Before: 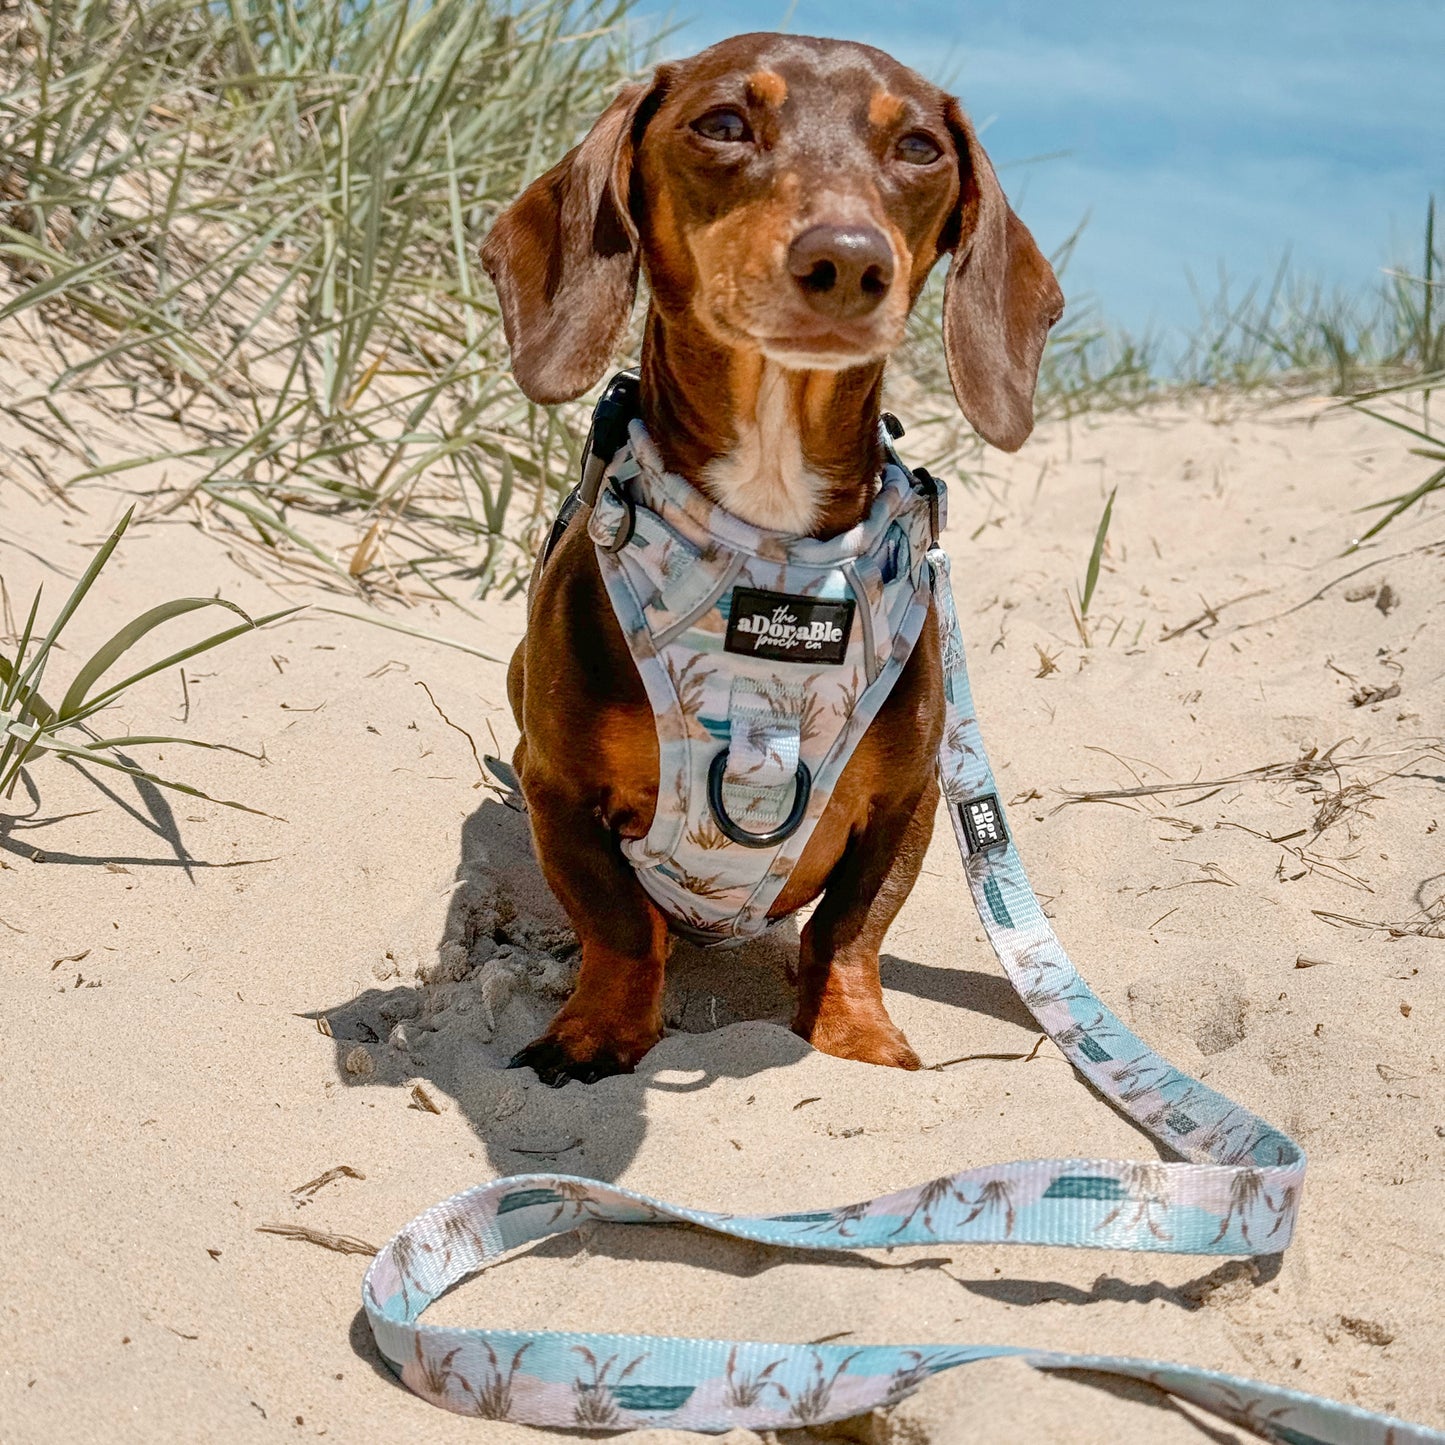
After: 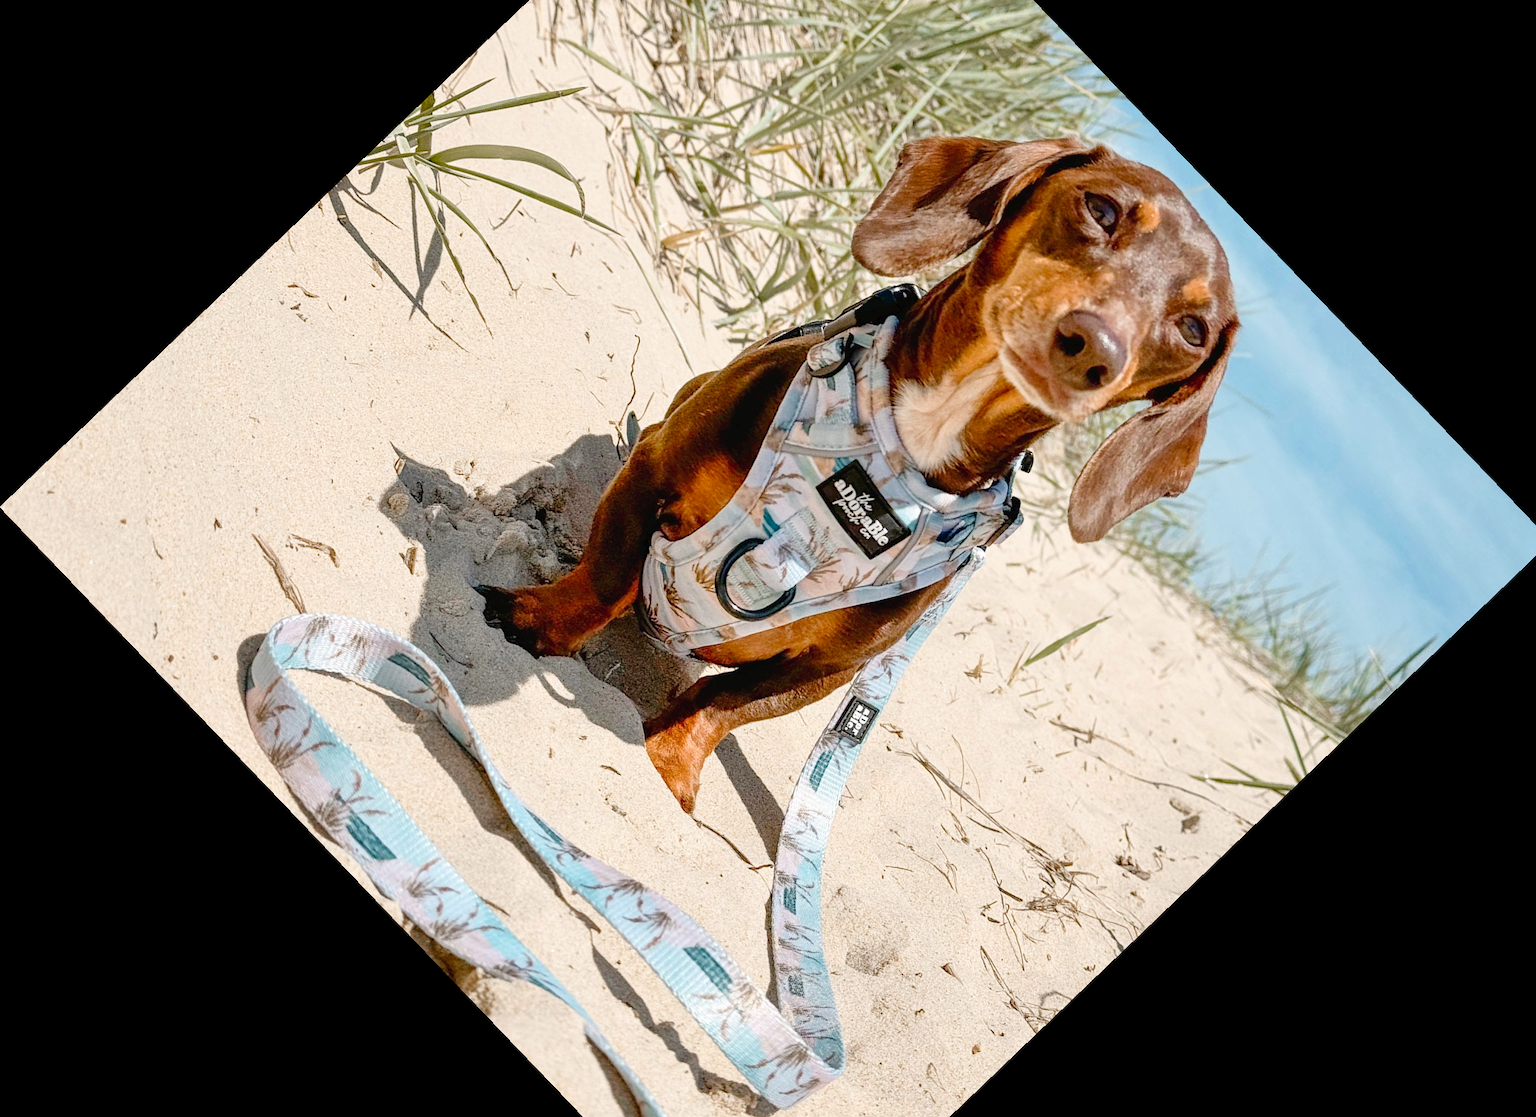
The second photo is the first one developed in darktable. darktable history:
crop and rotate: angle -46.26°, top 16.234%, right 0.912%, bottom 11.704%
tone curve: curves: ch0 [(0, 0) (0.003, 0.023) (0.011, 0.025) (0.025, 0.029) (0.044, 0.047) (0.069, 0.079) (0.1, 0.113) (0.136, 0.152) (0.177, 0.199) (0.224, 0.26) (0.277, 0.333) (0.335, 0.404) (0.399, 0.48) (0.468, 0.559) (0.543, 0.635) (0.623, 0.713) (0.709, 0.797) (0.801, 0.879) (0.898, 0.953) (1, 1)], preserve colors none
